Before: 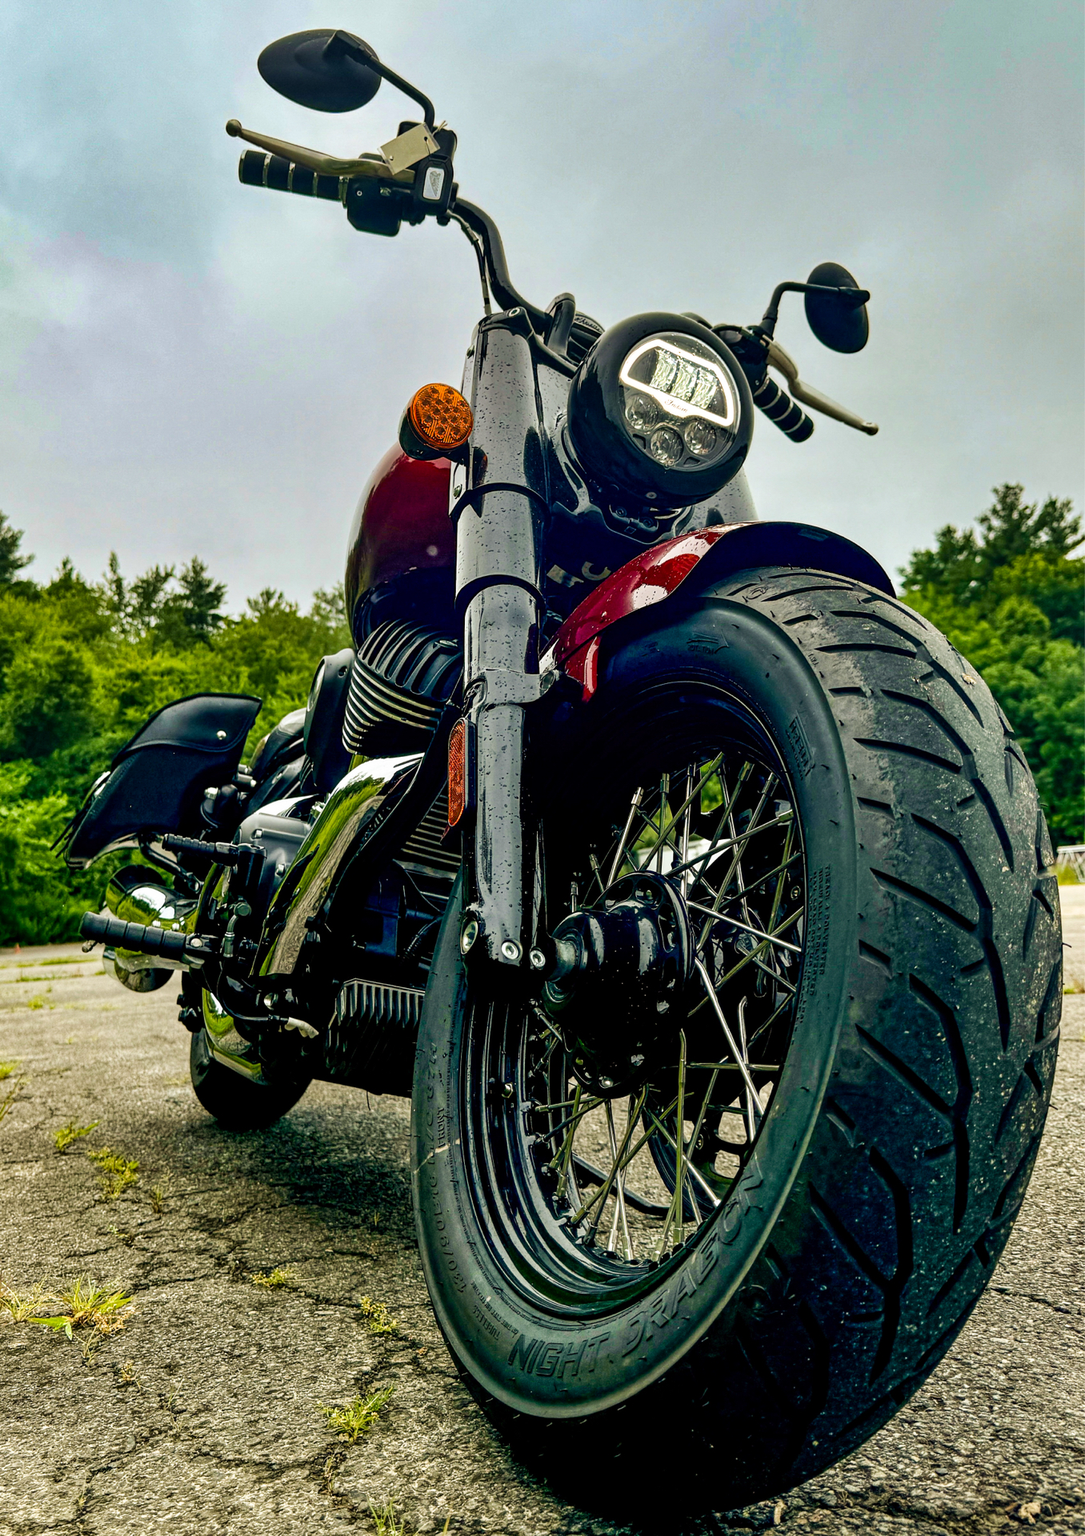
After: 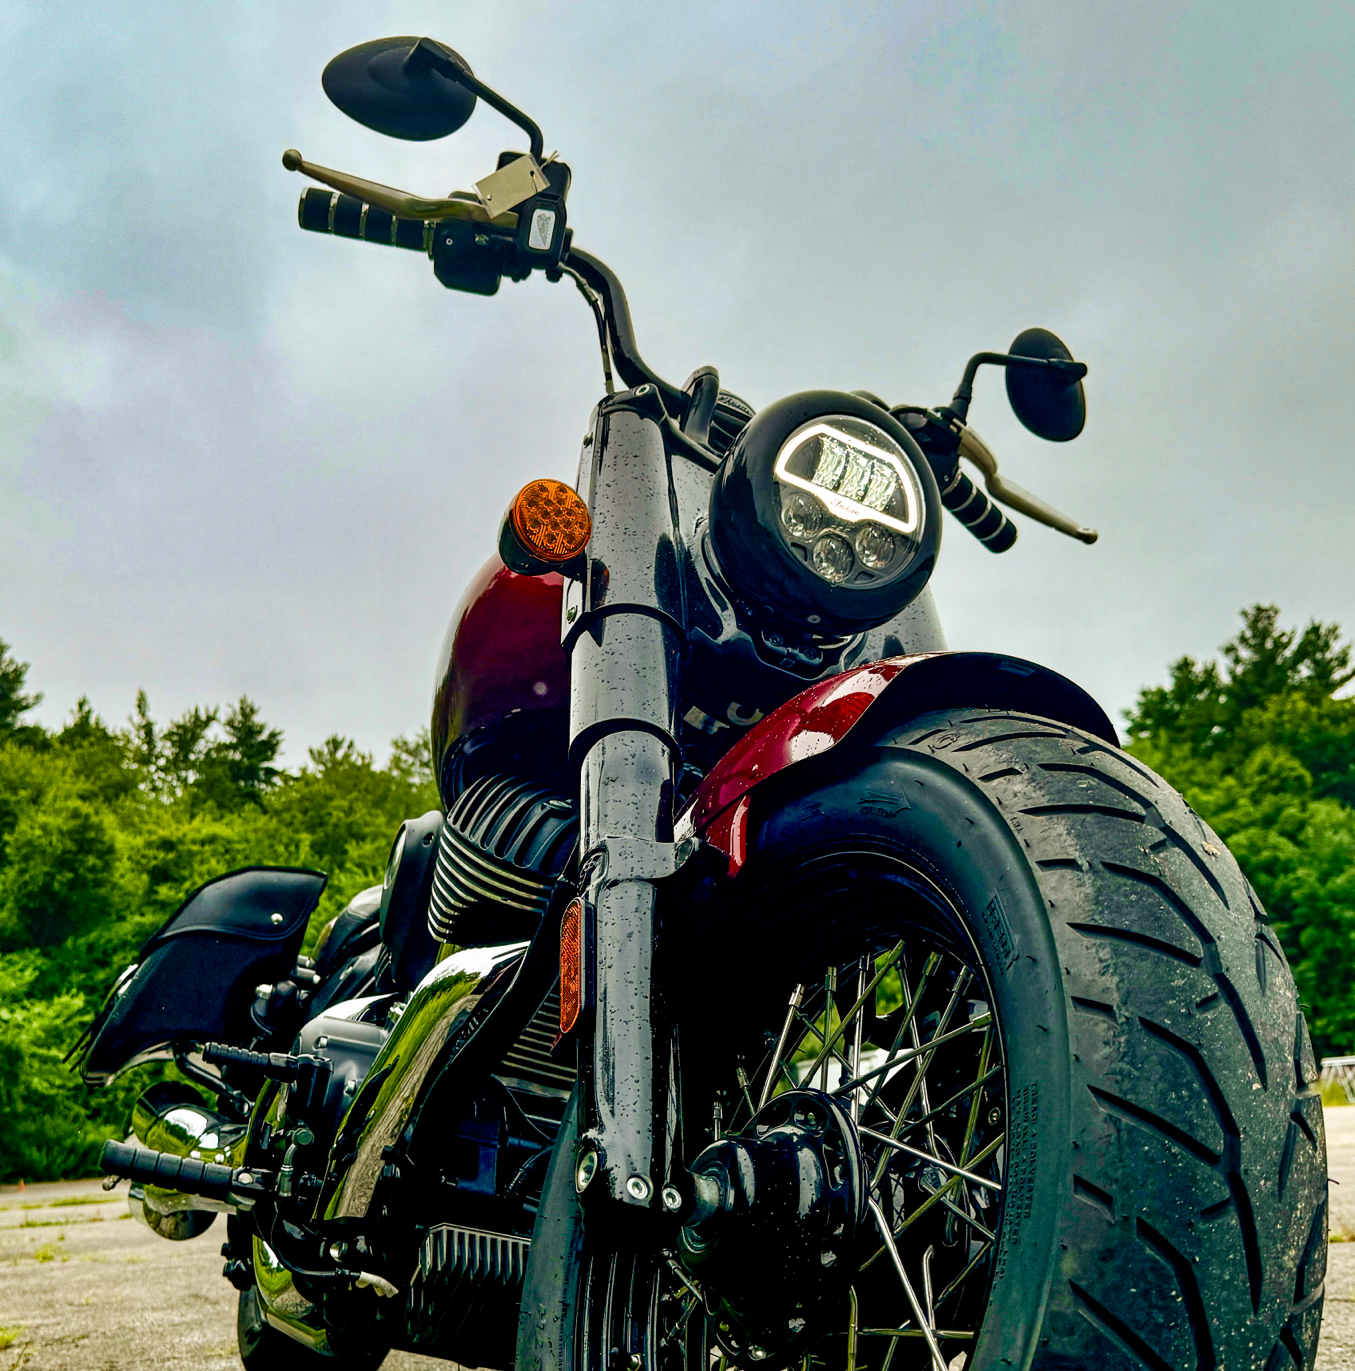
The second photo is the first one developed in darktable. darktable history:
color balance rgb: perceptual saturation grading › global saturation 20%, perceptual saturation grading › highlights -25%, perceptual saturation grading › shadows 25%
crop: bottom 28.576%
